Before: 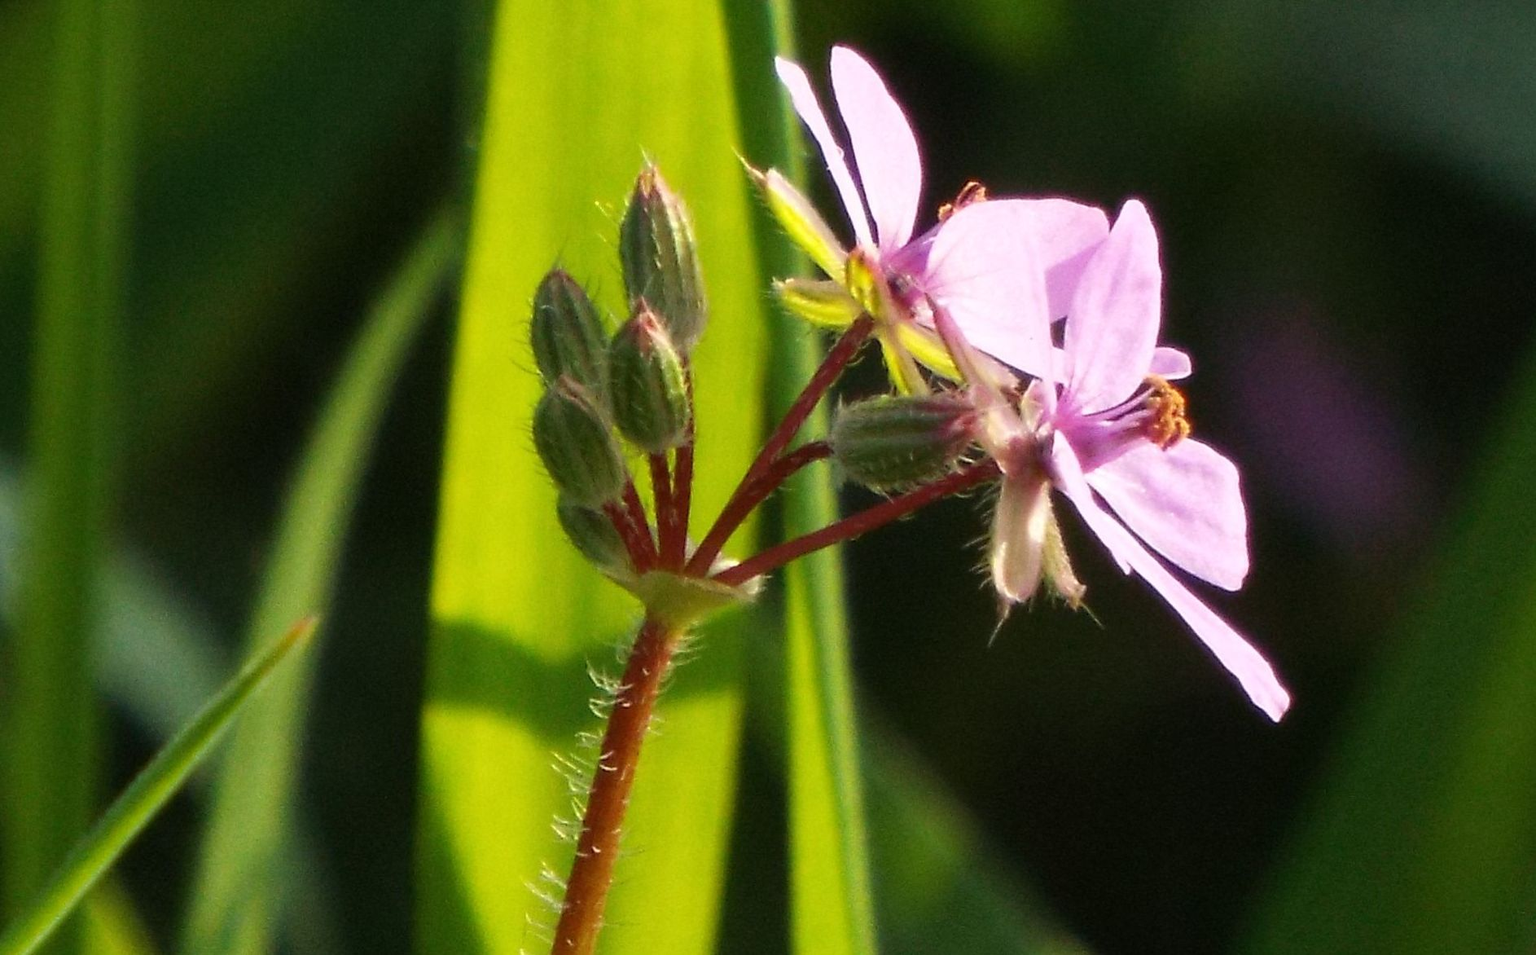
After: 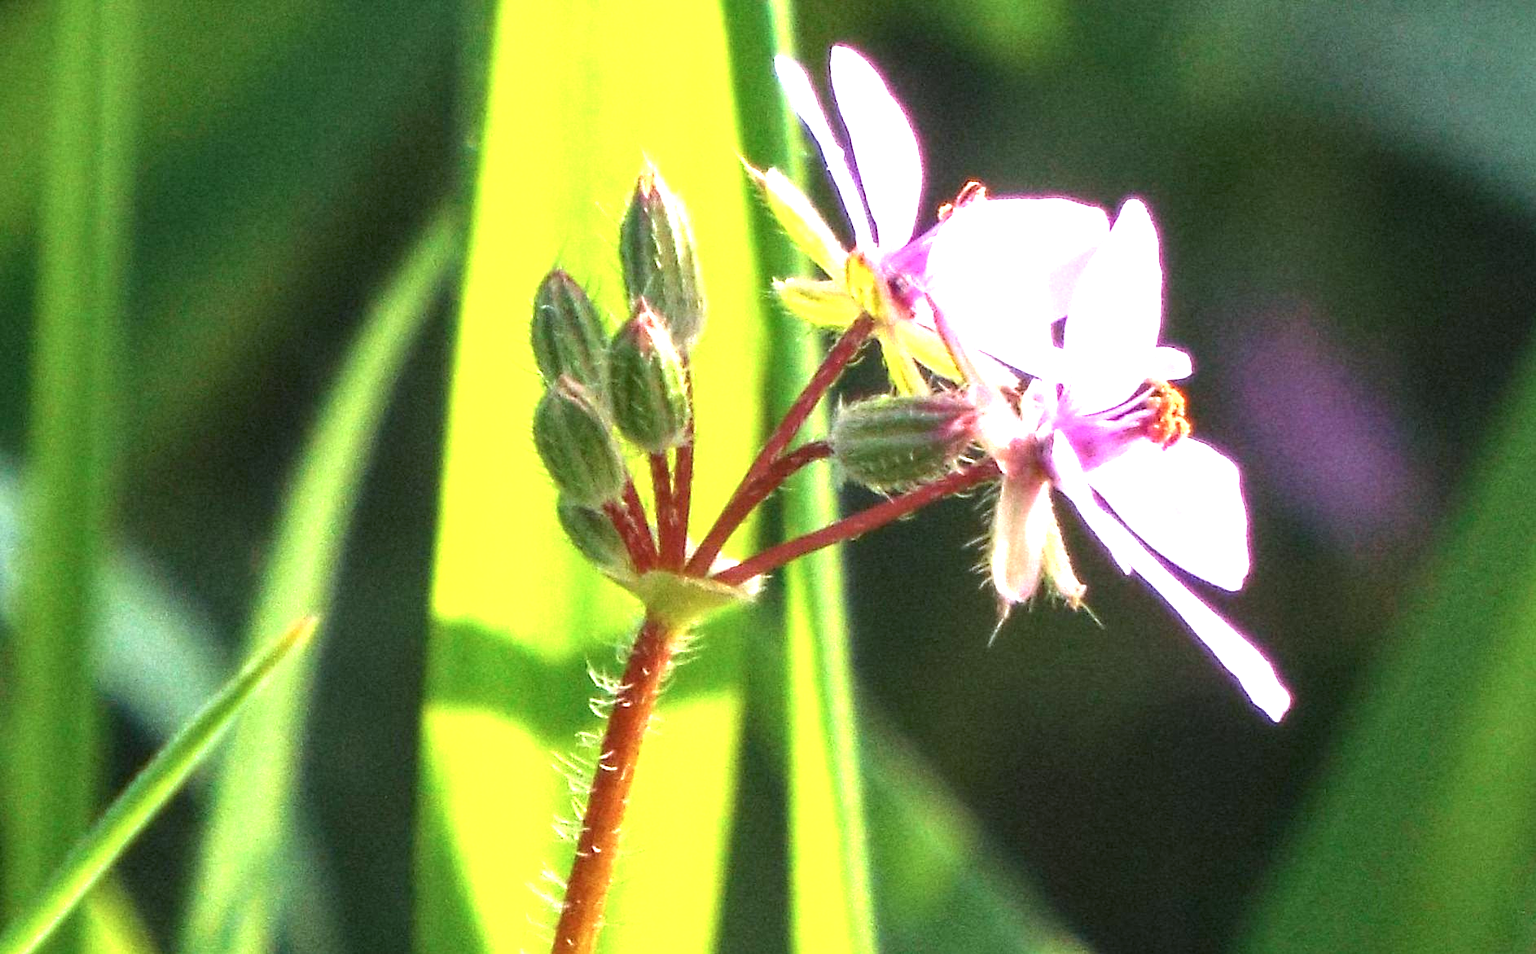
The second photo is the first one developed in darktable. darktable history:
local contrast: on, module defaults
exposure: black level correction 0, exposure 1.665 EV, compensate exposure bias true, compensate highlight preservation false
color calibration: illuminant as shot in camera, x 0.366, y 0.378, temperature 4430.29 K
